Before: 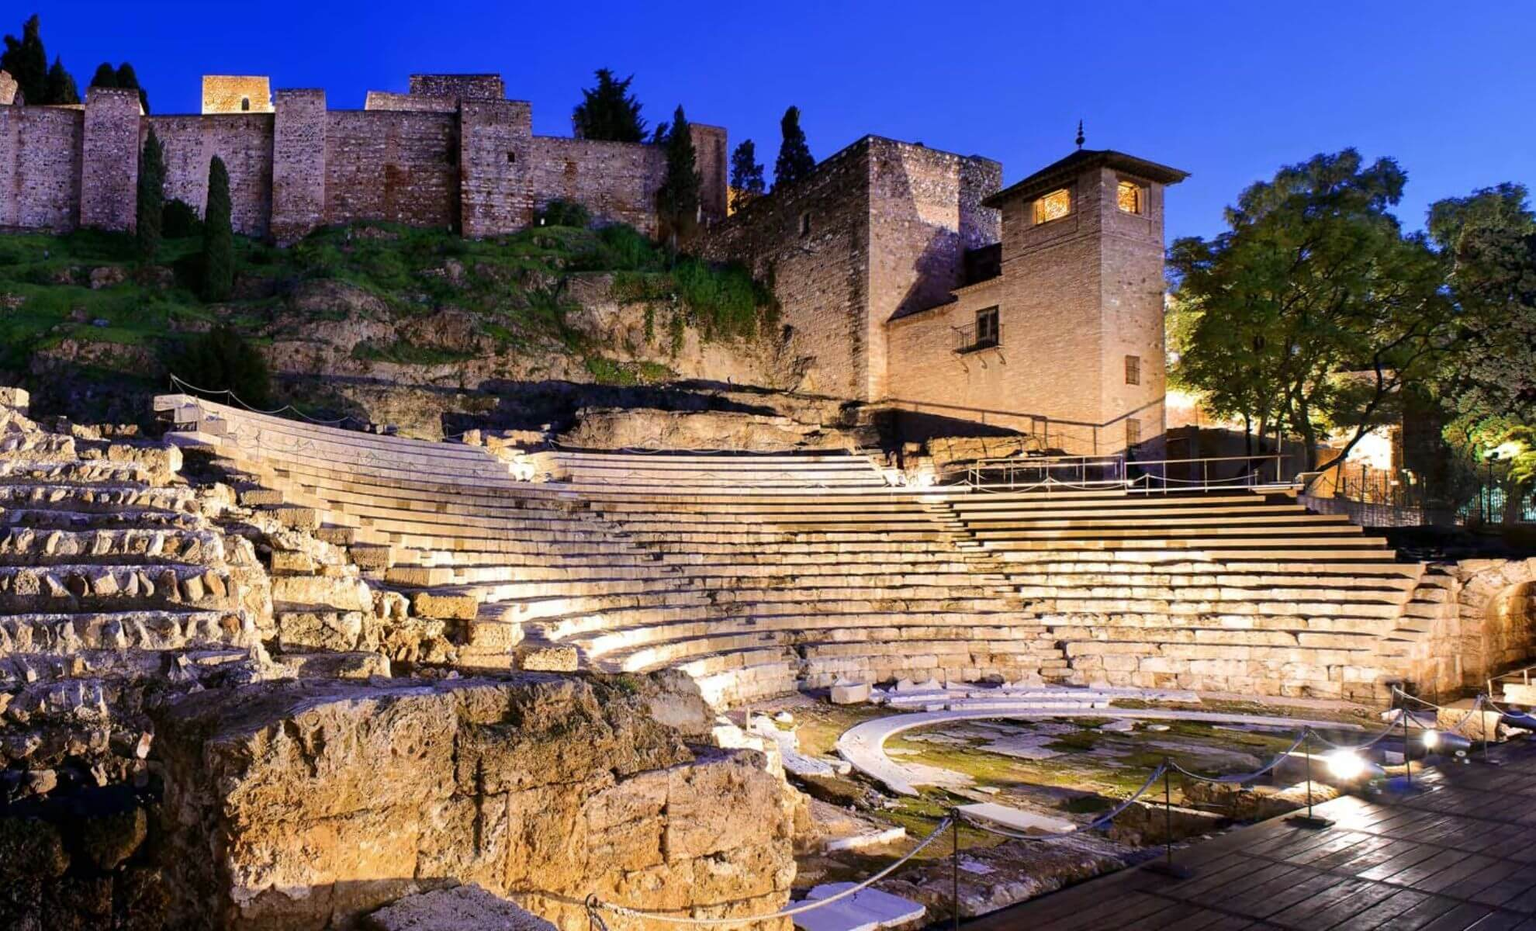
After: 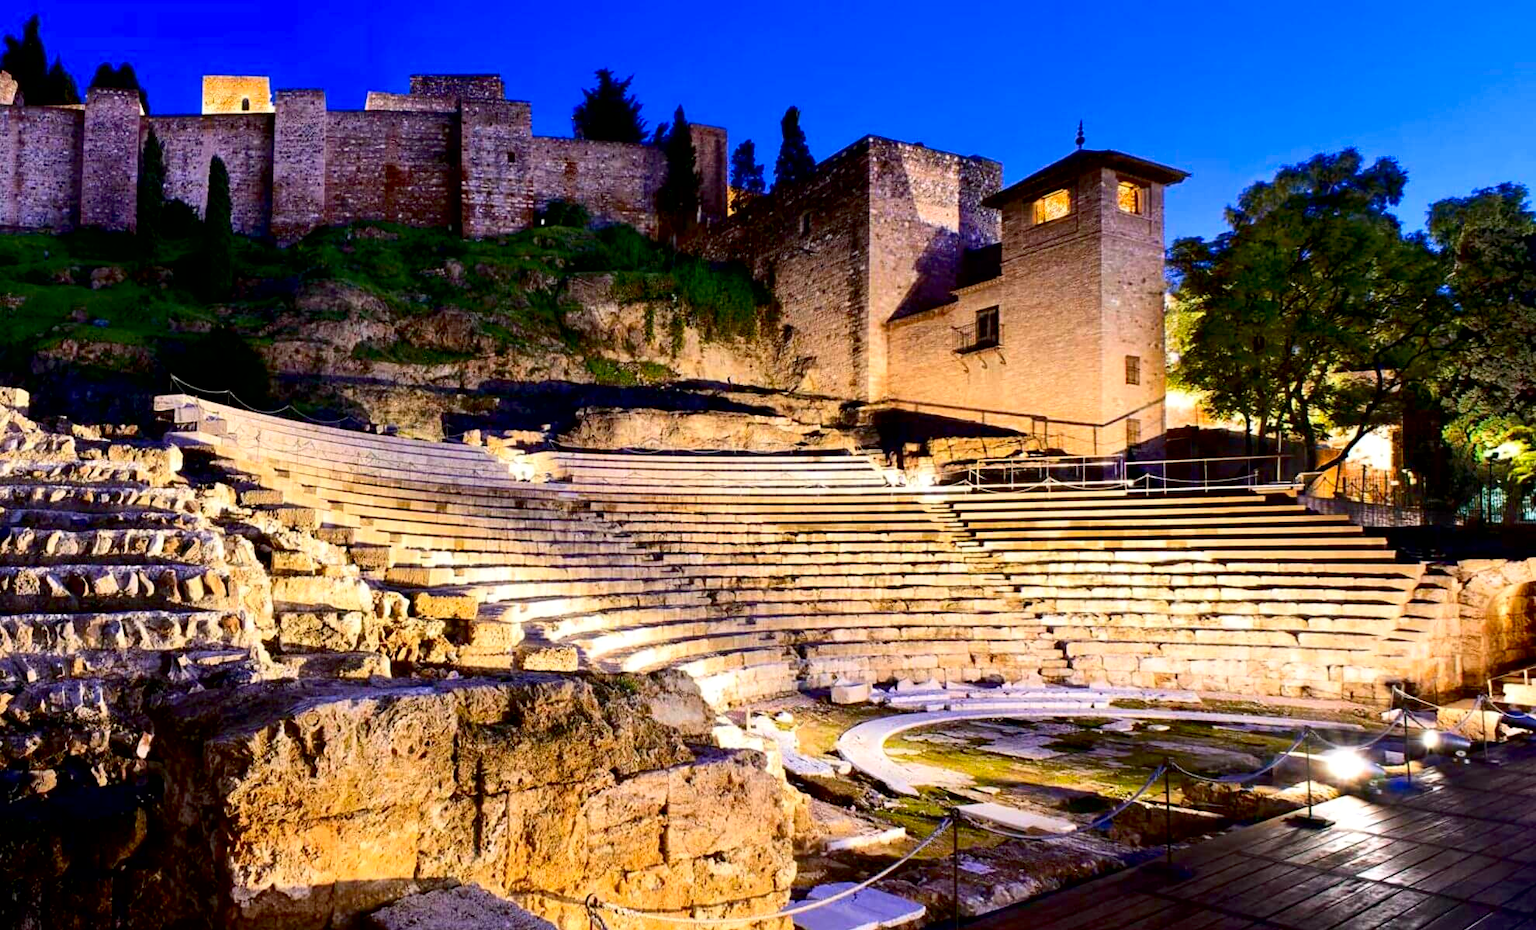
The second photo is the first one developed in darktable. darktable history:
exposure: black level correction 0.009, exposure 0.119 EV, compensate highlight preservation false
contrast brightness saturation: contrast 0.18, saturation 0.3
